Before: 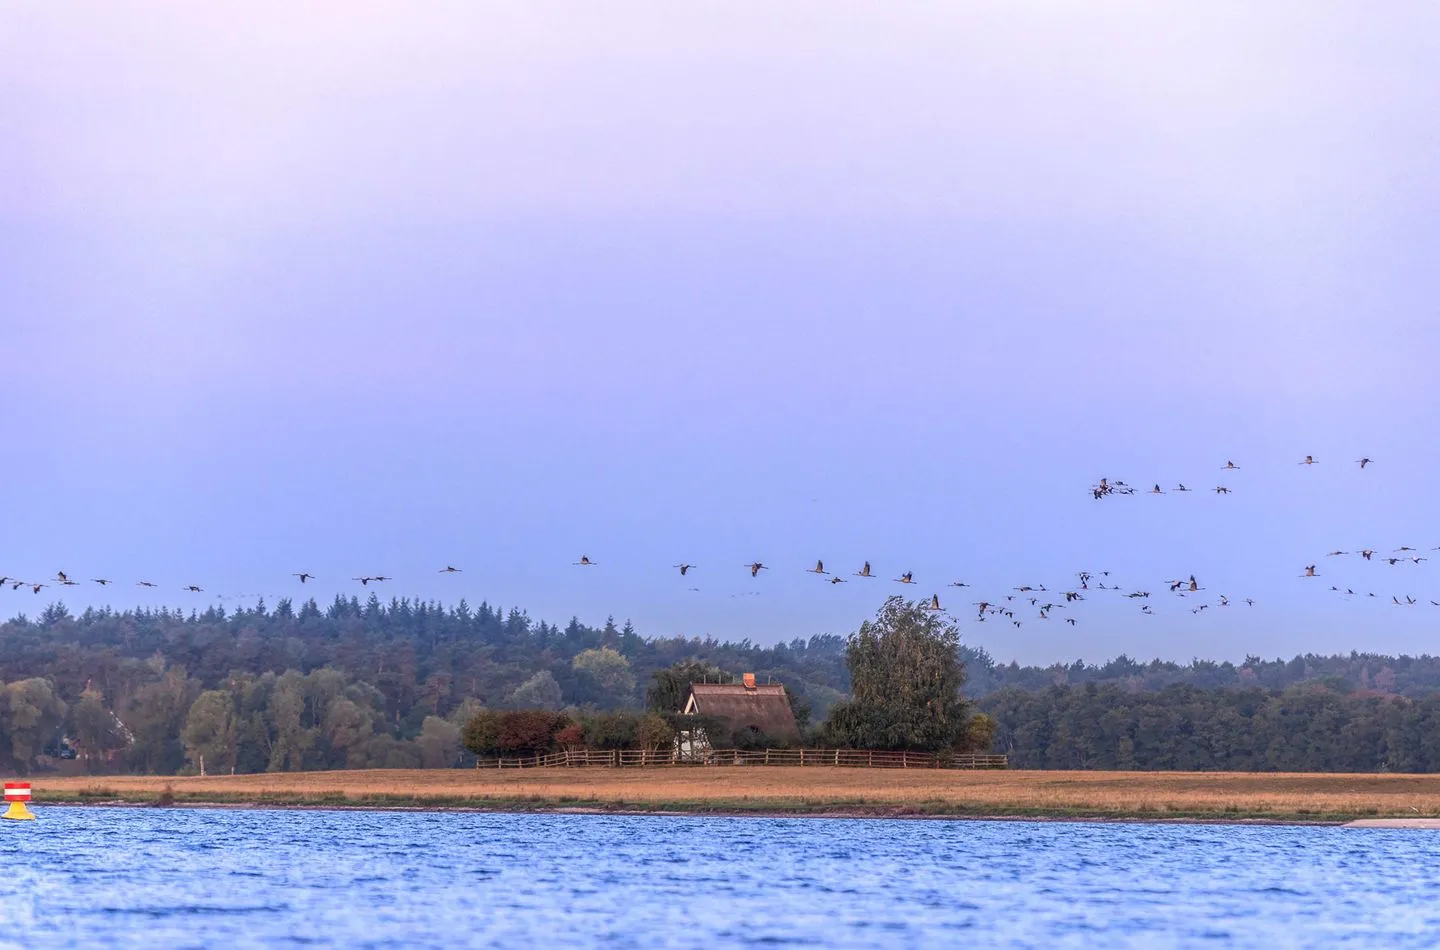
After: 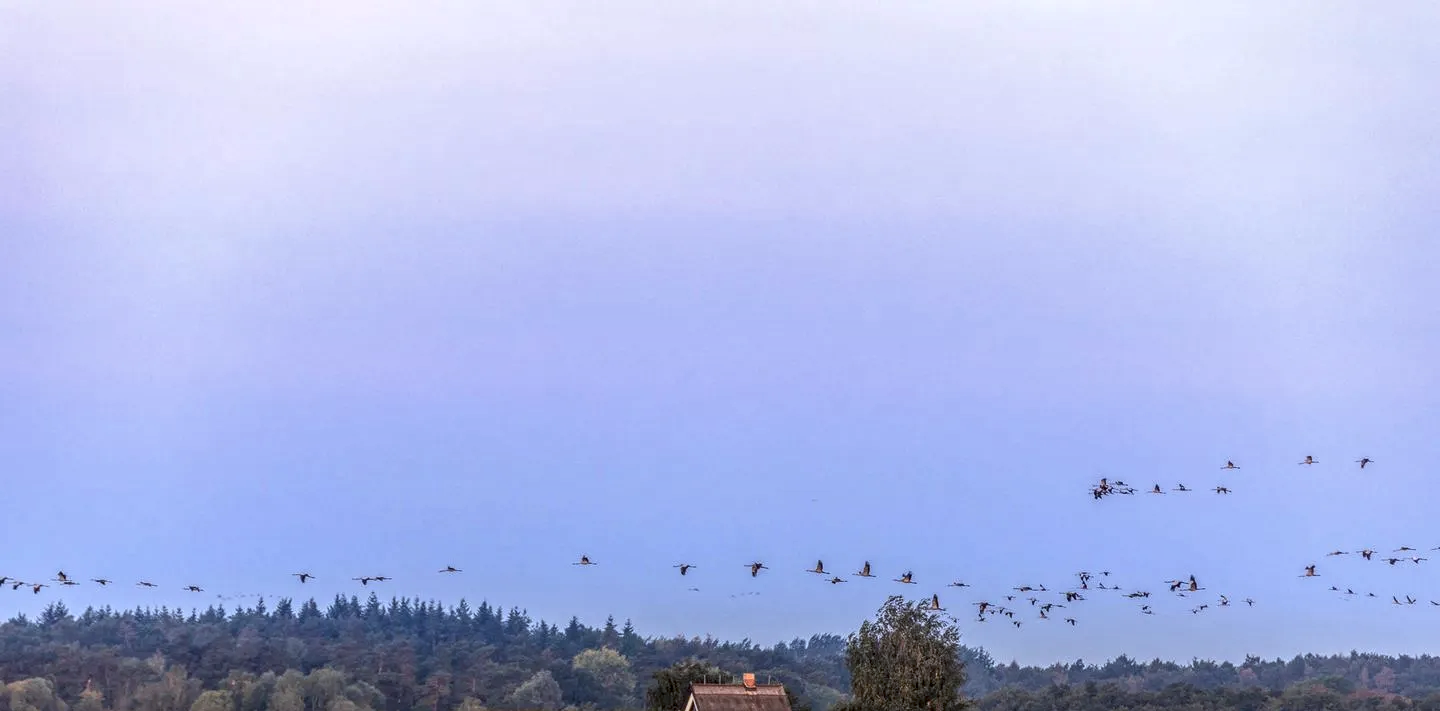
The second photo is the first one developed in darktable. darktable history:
color balance: lift [1.004, 1.002, 1.002, 0.998], gamma [1, 1.007, 1.002, 0.993], gain [1, 0.977, 1.013, 1.023], contrast -3.64%
exposure: compensate highlight preservation false
crop: bottom 24.967%
local contrast: detail 150%
